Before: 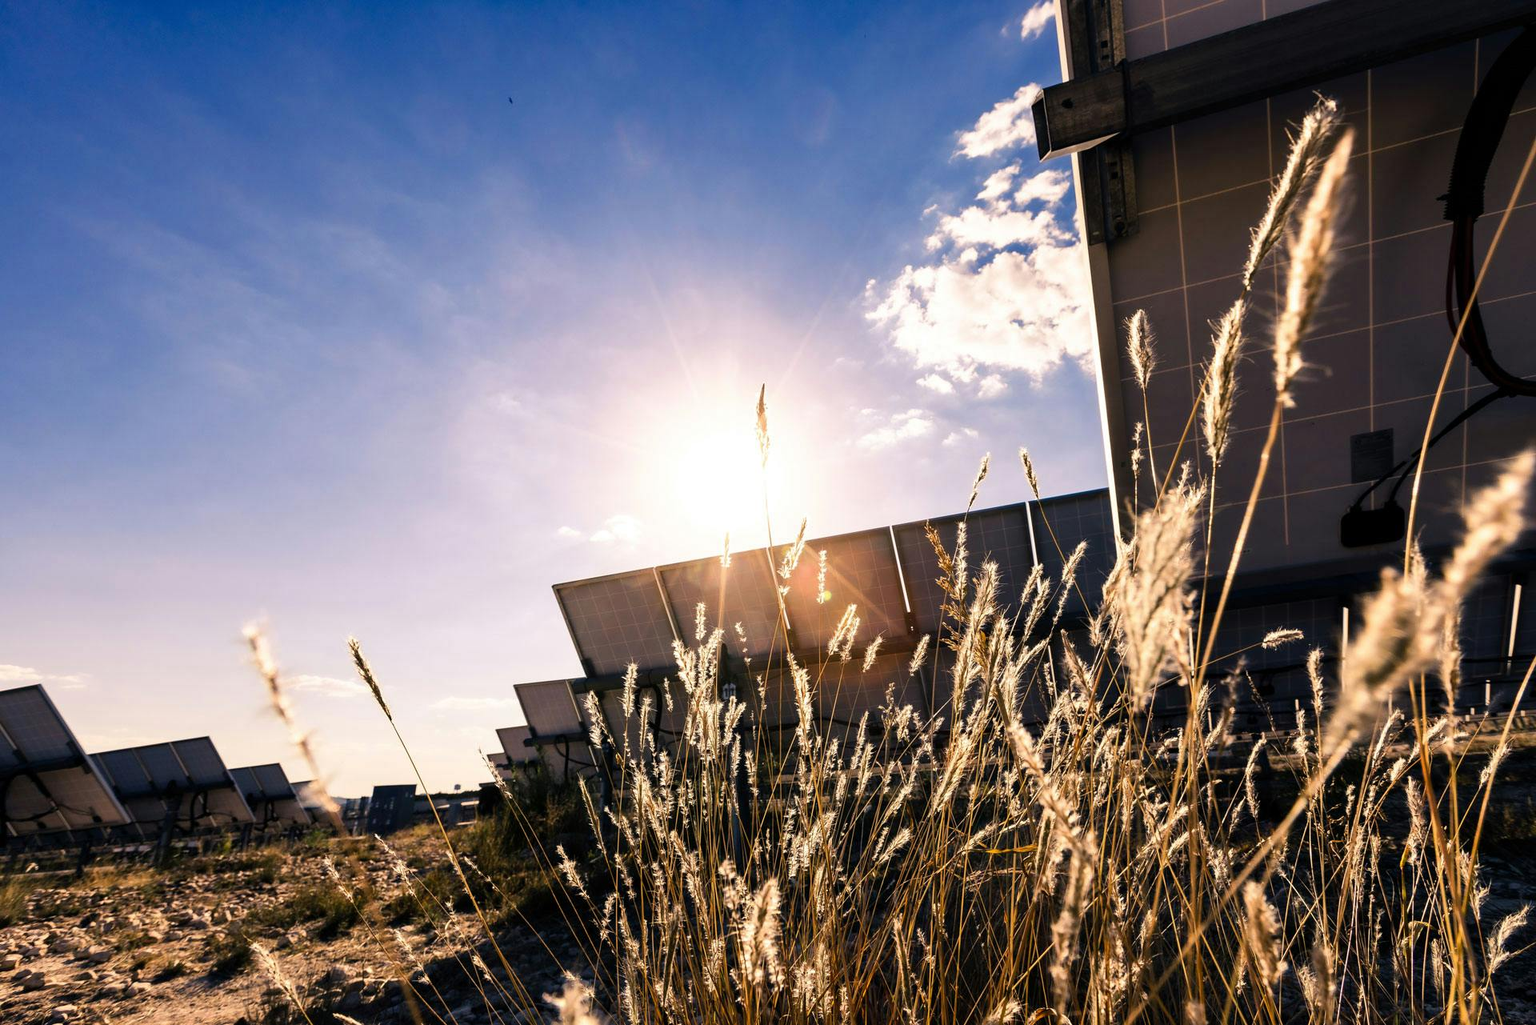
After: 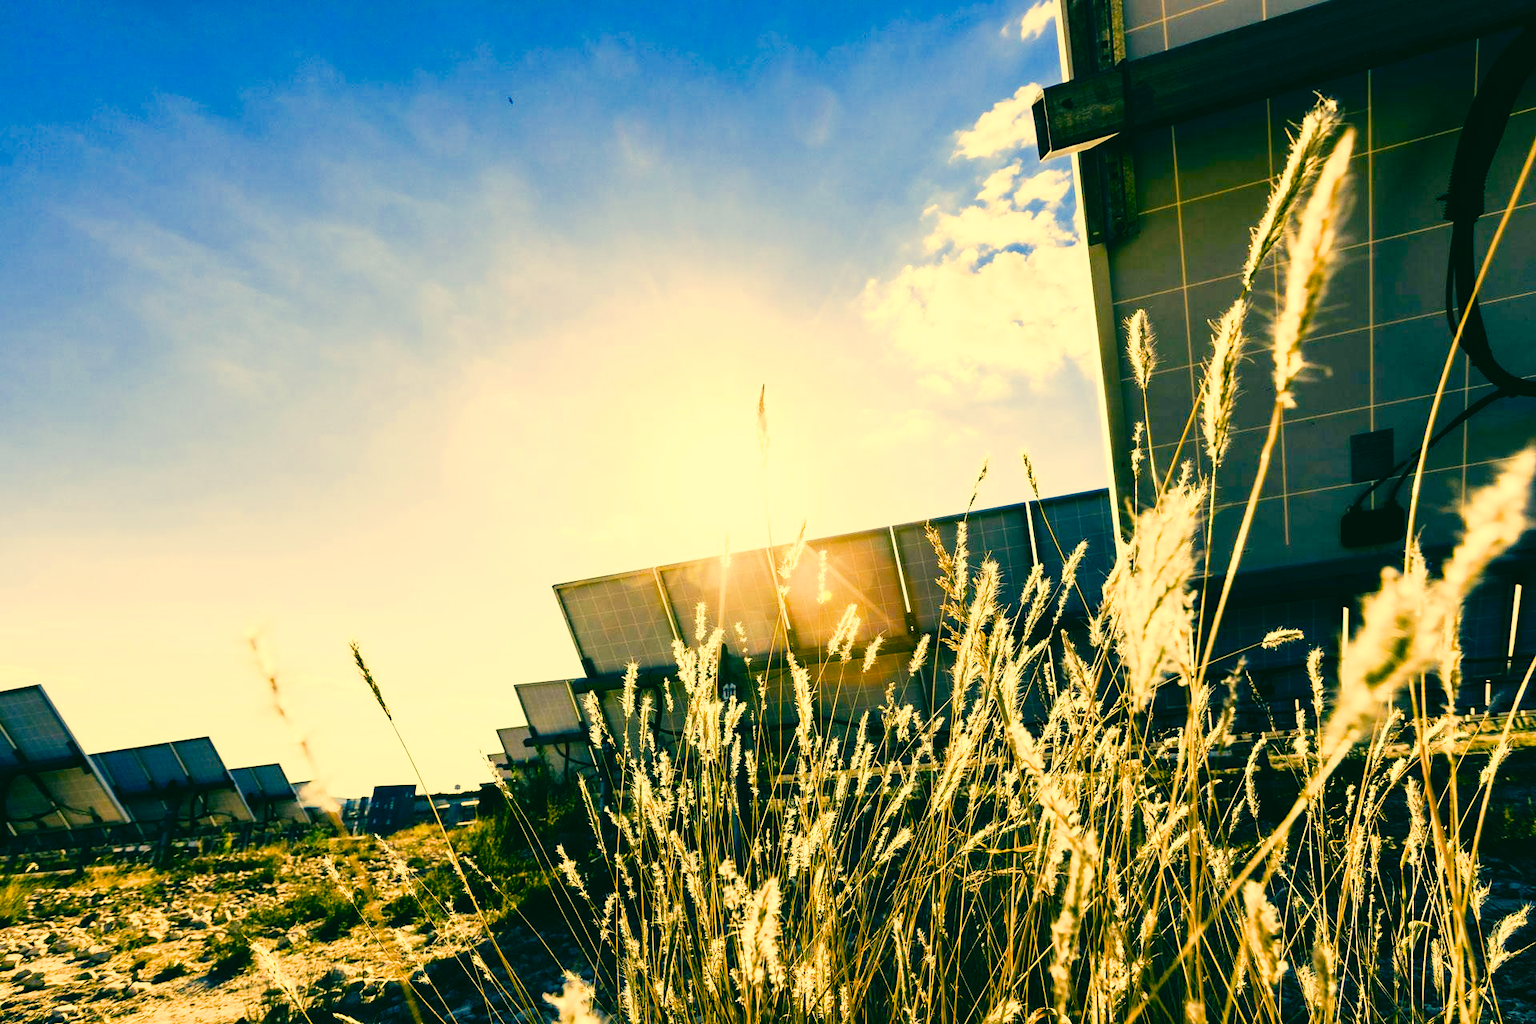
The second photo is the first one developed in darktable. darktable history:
filmic rgb: black relative exposure -7.5 EV, white relative exposure 5 EV, hardness 3.31, contrast 1.3, contrast in shadows safe
exposure: black level correction 0, exposure 0.877 EV, compensate exposure bias true, compensate highlight preservation false
color balance rgb: linear chroma grading › shadows -2.2%, linear chroma grading › highlights -15%, linear chroma grading › global chroma -10%, linear chroma grading › mid-tones -10%, perceptual saturation grading › global saturation 45%, perceptual saturation grading › highlights -50%, perceptual saturation grading › shadows 30%, perceptual brilliance grading › global brilliance 18%, global vibrance 45%
color correction: highlights a* 1.83, highlights b* 34.02, shadows a* -36.68, shadows b* -5.48
shadows and highlights: radius 337.17, shadows 29.01, soften with gaussian
